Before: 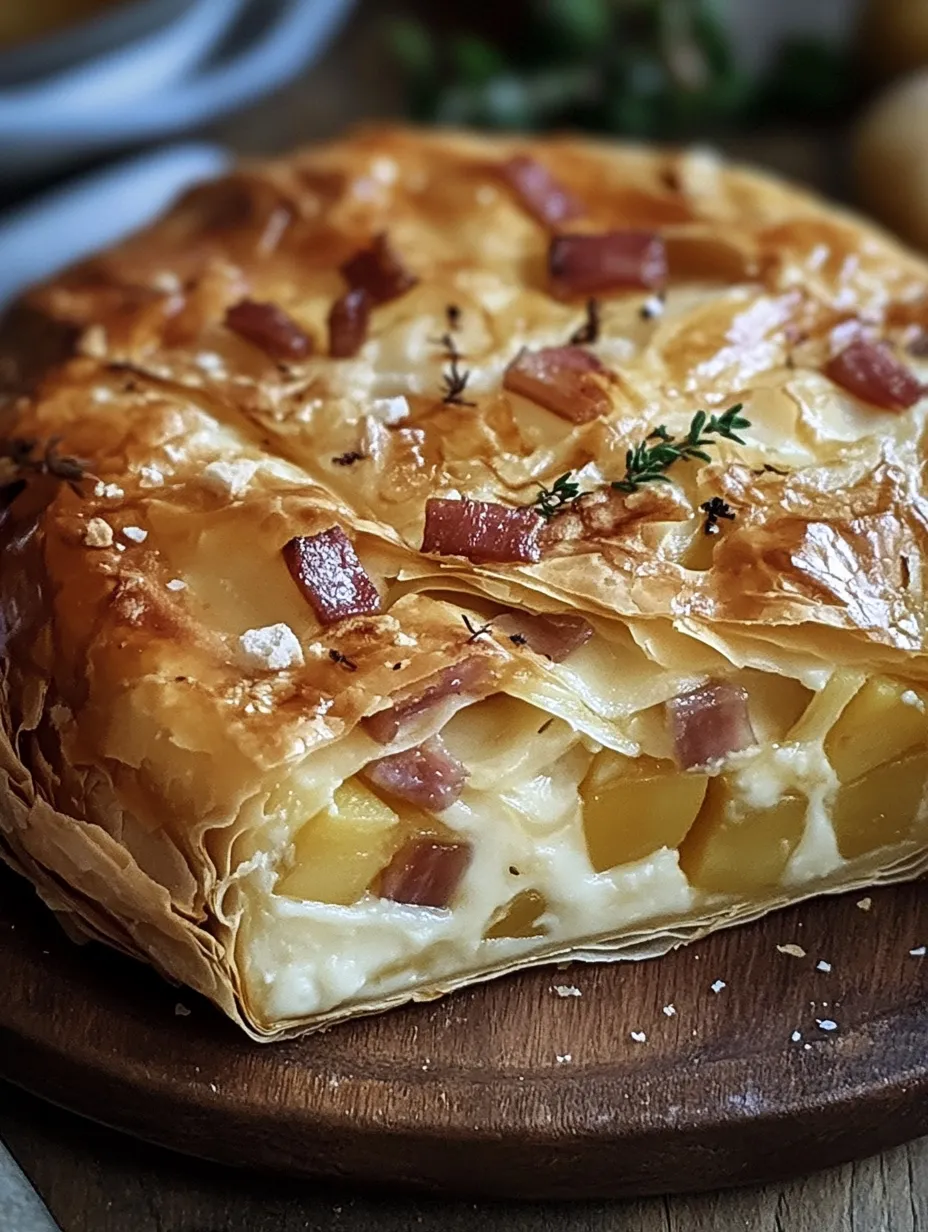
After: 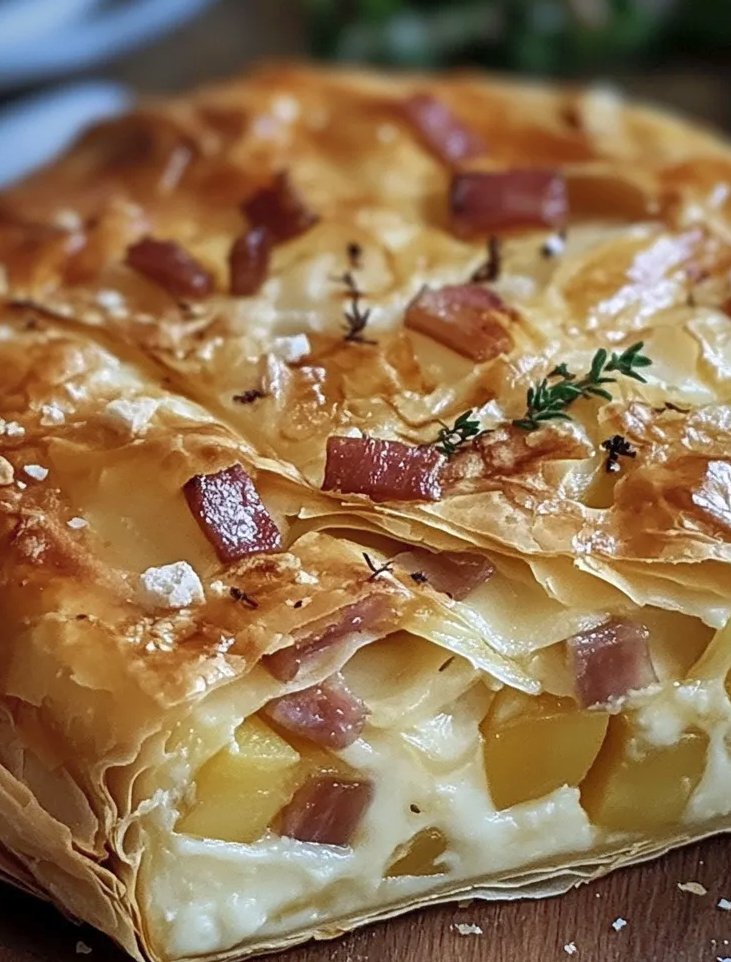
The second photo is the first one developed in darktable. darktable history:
shadows and highlights: on, module defaults
crop and rotate: left 10.77%, top 5.1%, right 10.41%, bottom 16.76%
